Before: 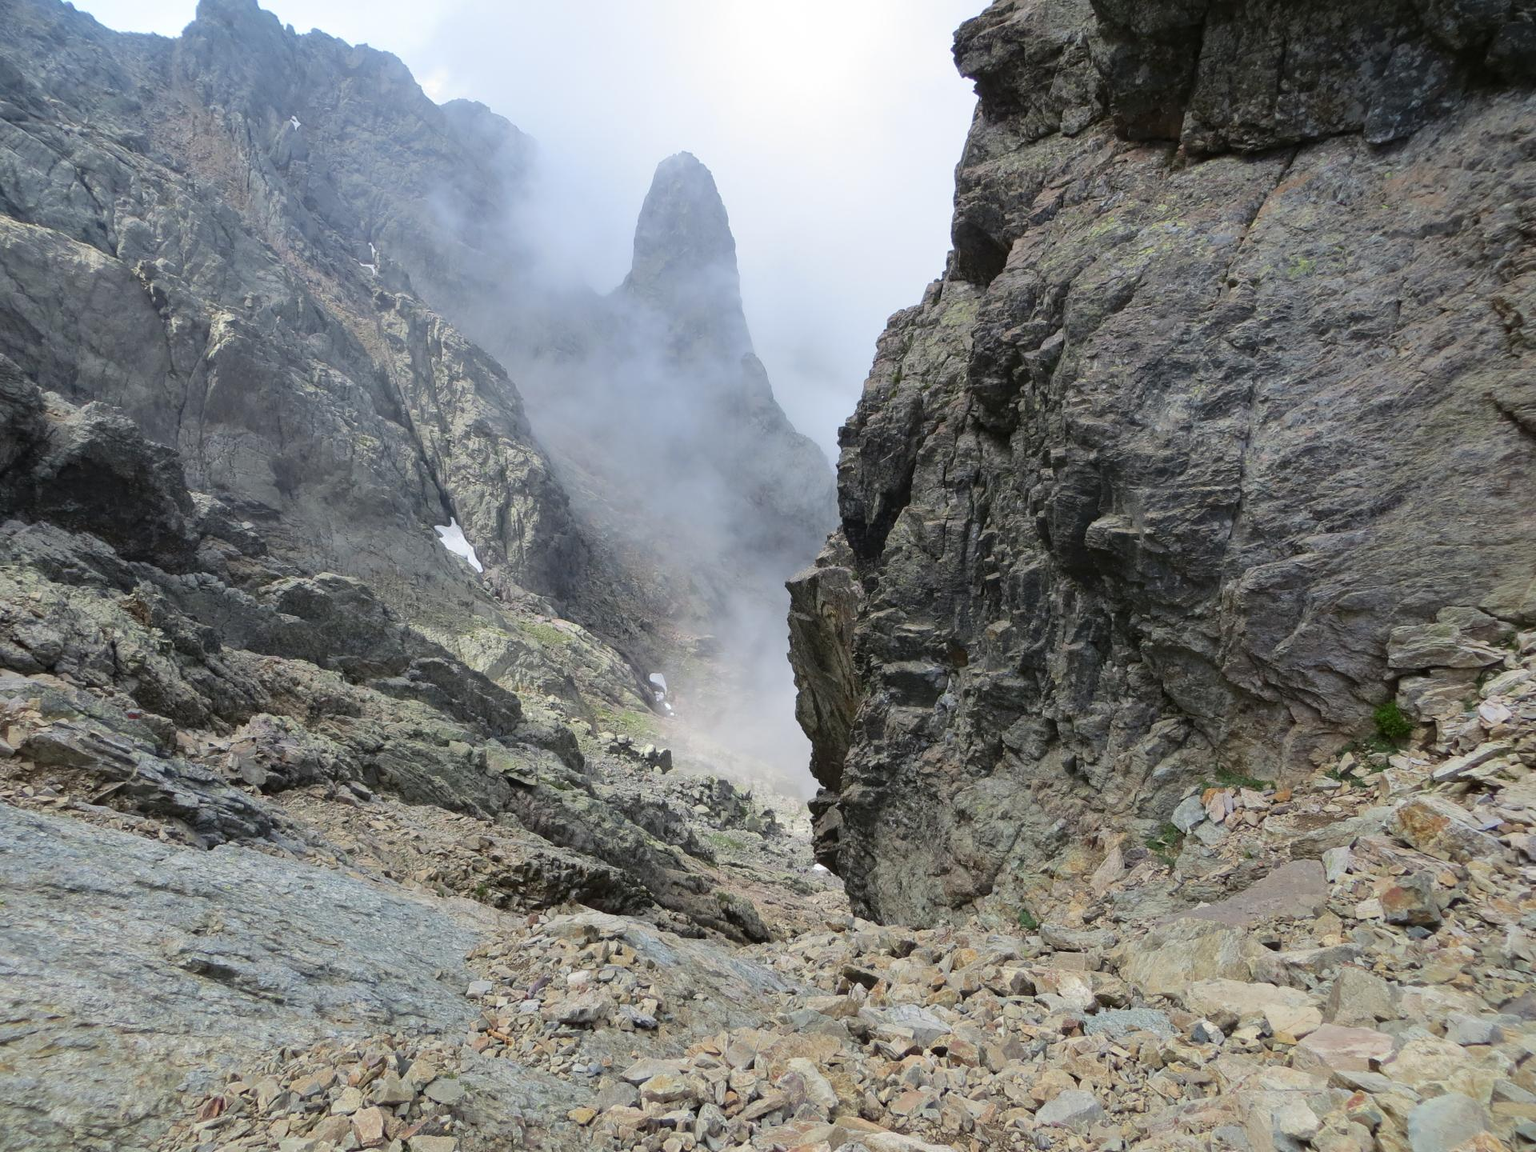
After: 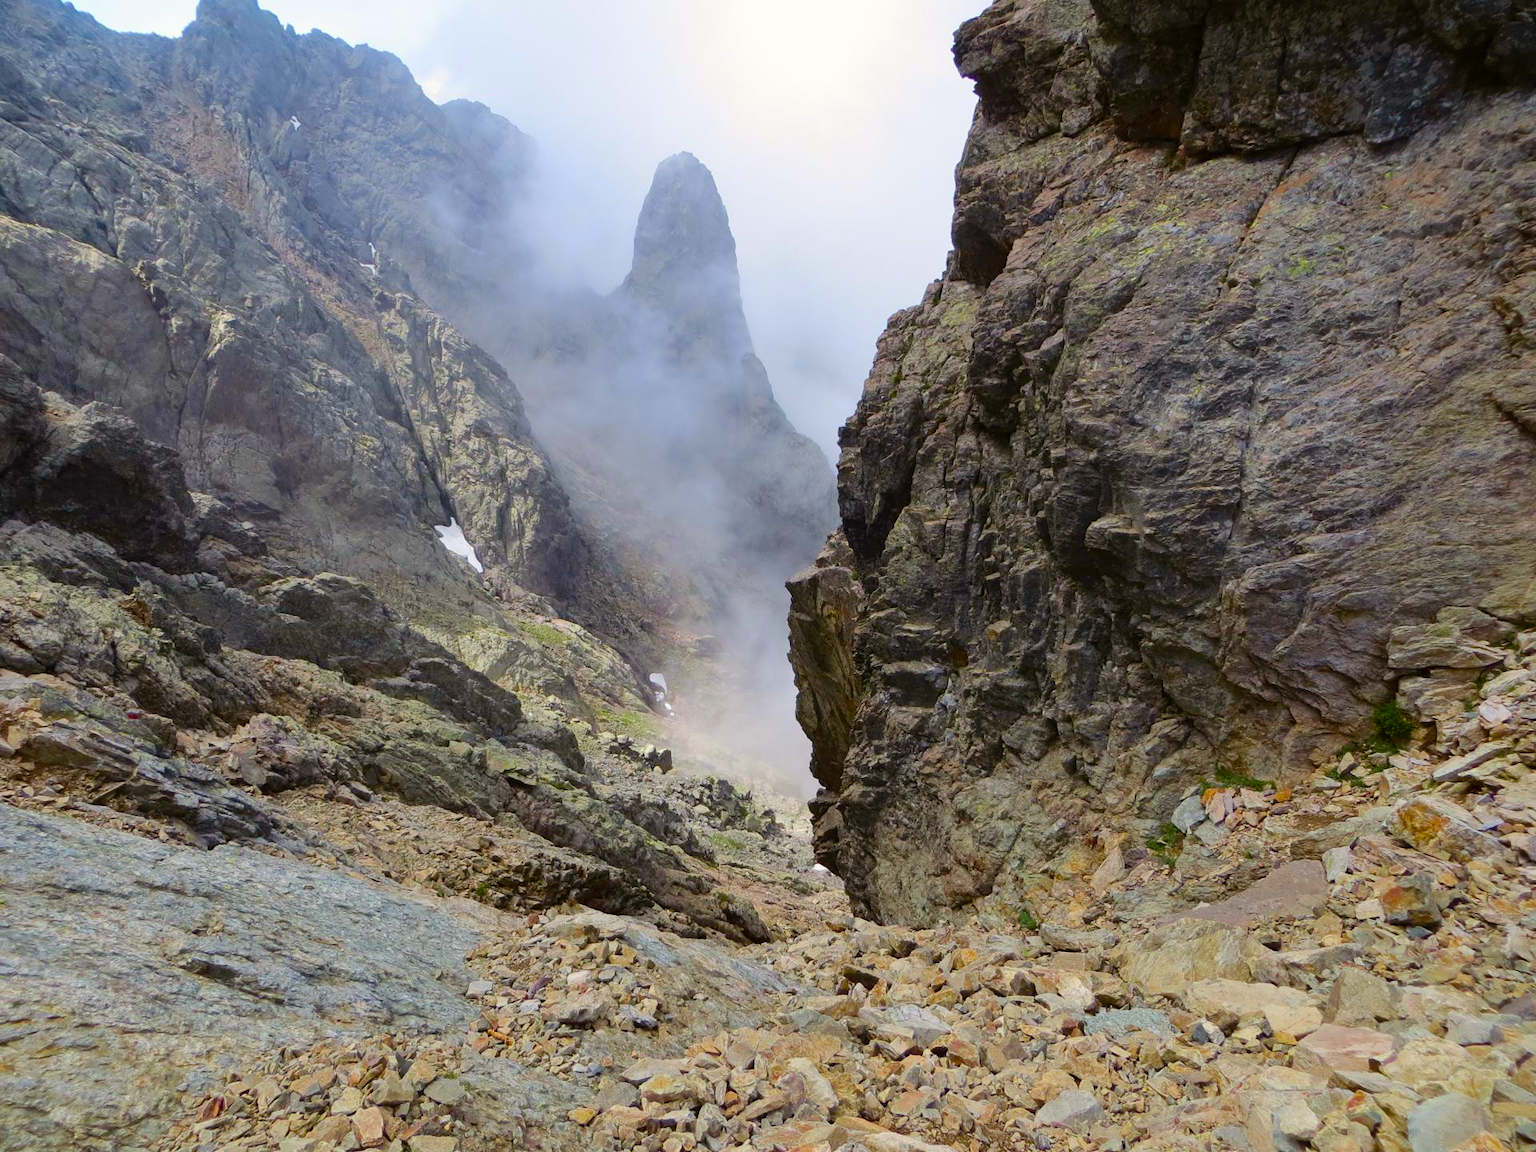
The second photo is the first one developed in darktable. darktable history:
color balance rgb: shadows lift › luminance -19.637%, power › luminance -3.632%, power › chroma 0.568%, power › hue 41.76°, white fulcrum 0.988 EV, perceptual saturation grading › global saturation 45.162%, perceptual saturation grading › highlights -25.586%, perceptual saturation grading › shadows 49.611%, global vibrance 30.47%
